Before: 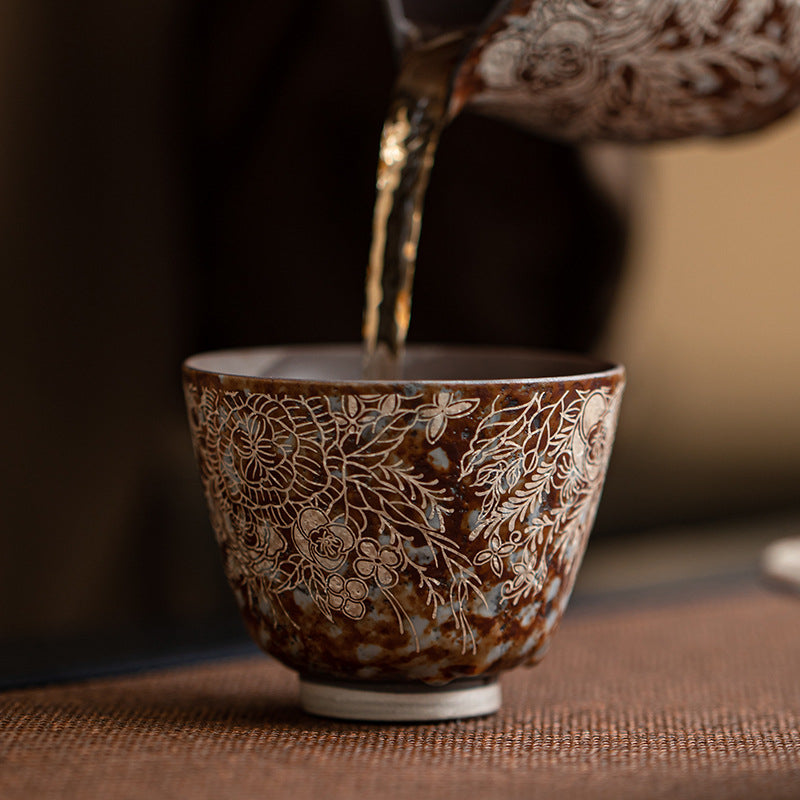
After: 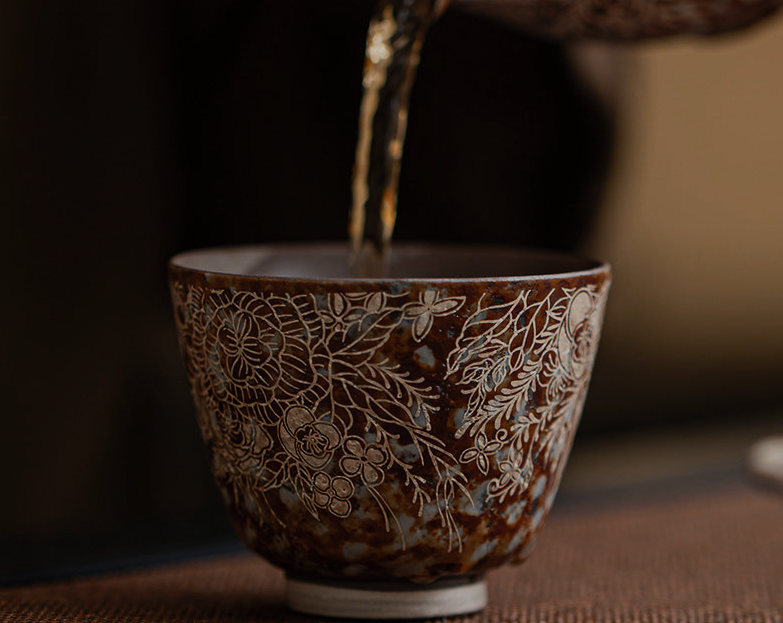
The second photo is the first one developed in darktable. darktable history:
exposure: exposure -1.468 EV, compensate highlight preservation false
crop and rotate: left 1.814%, top 12.818%, right 0.25%, bottom 9.225%
contrast brightness saturation: contrast 0.2, brightness 0.16, saturation 0.22
